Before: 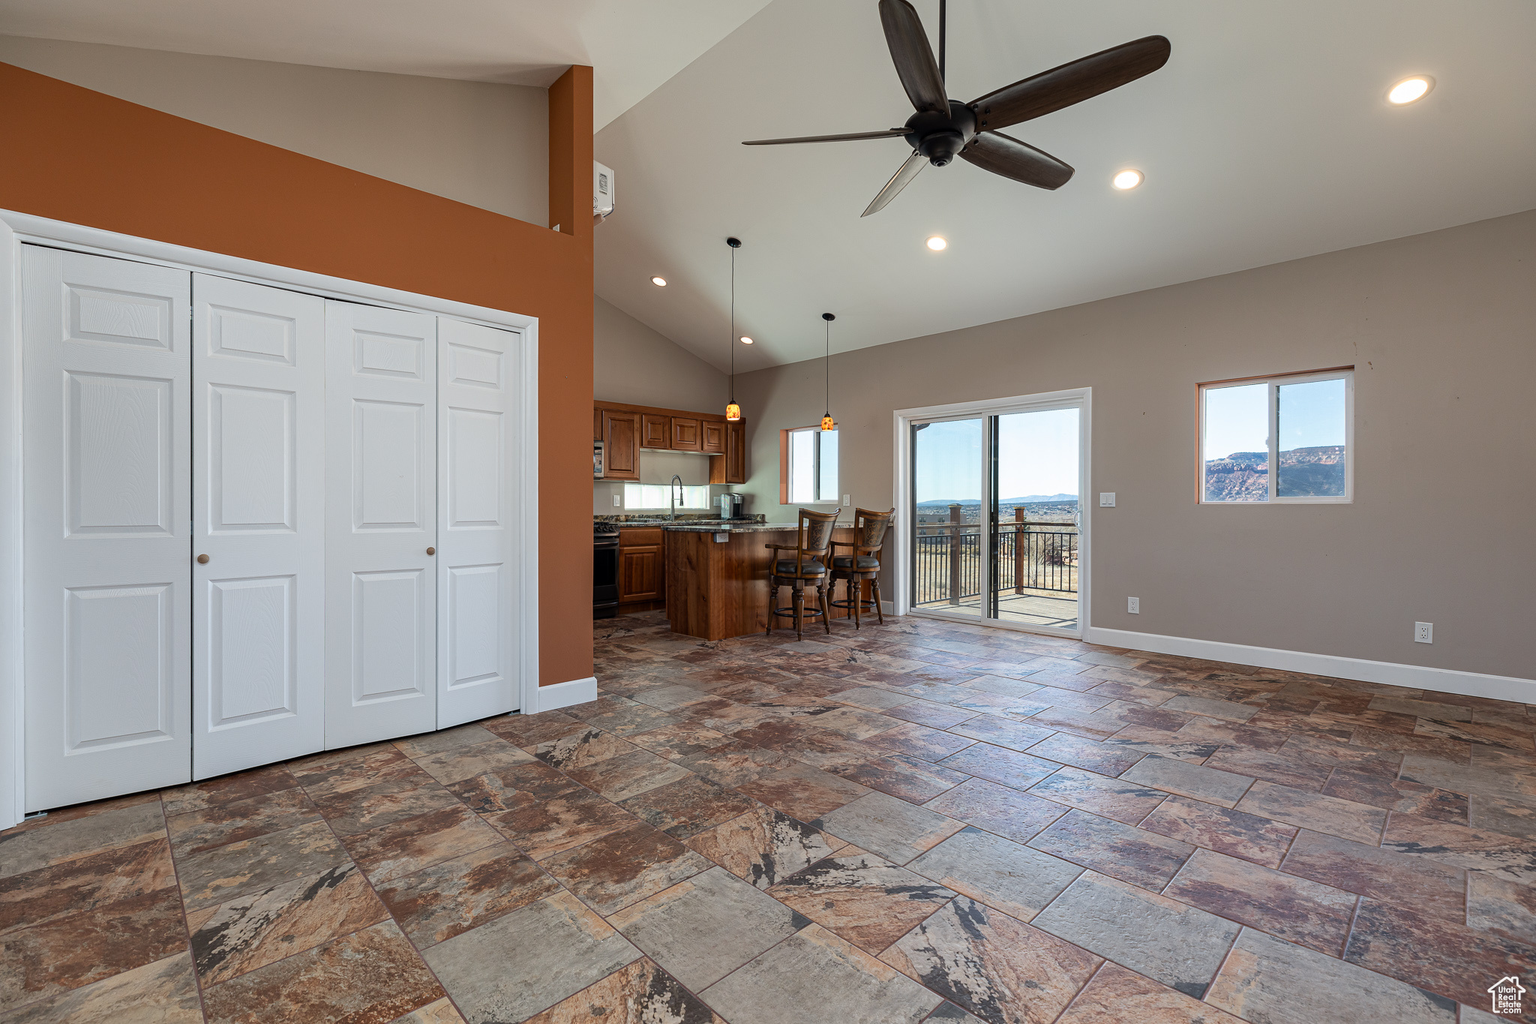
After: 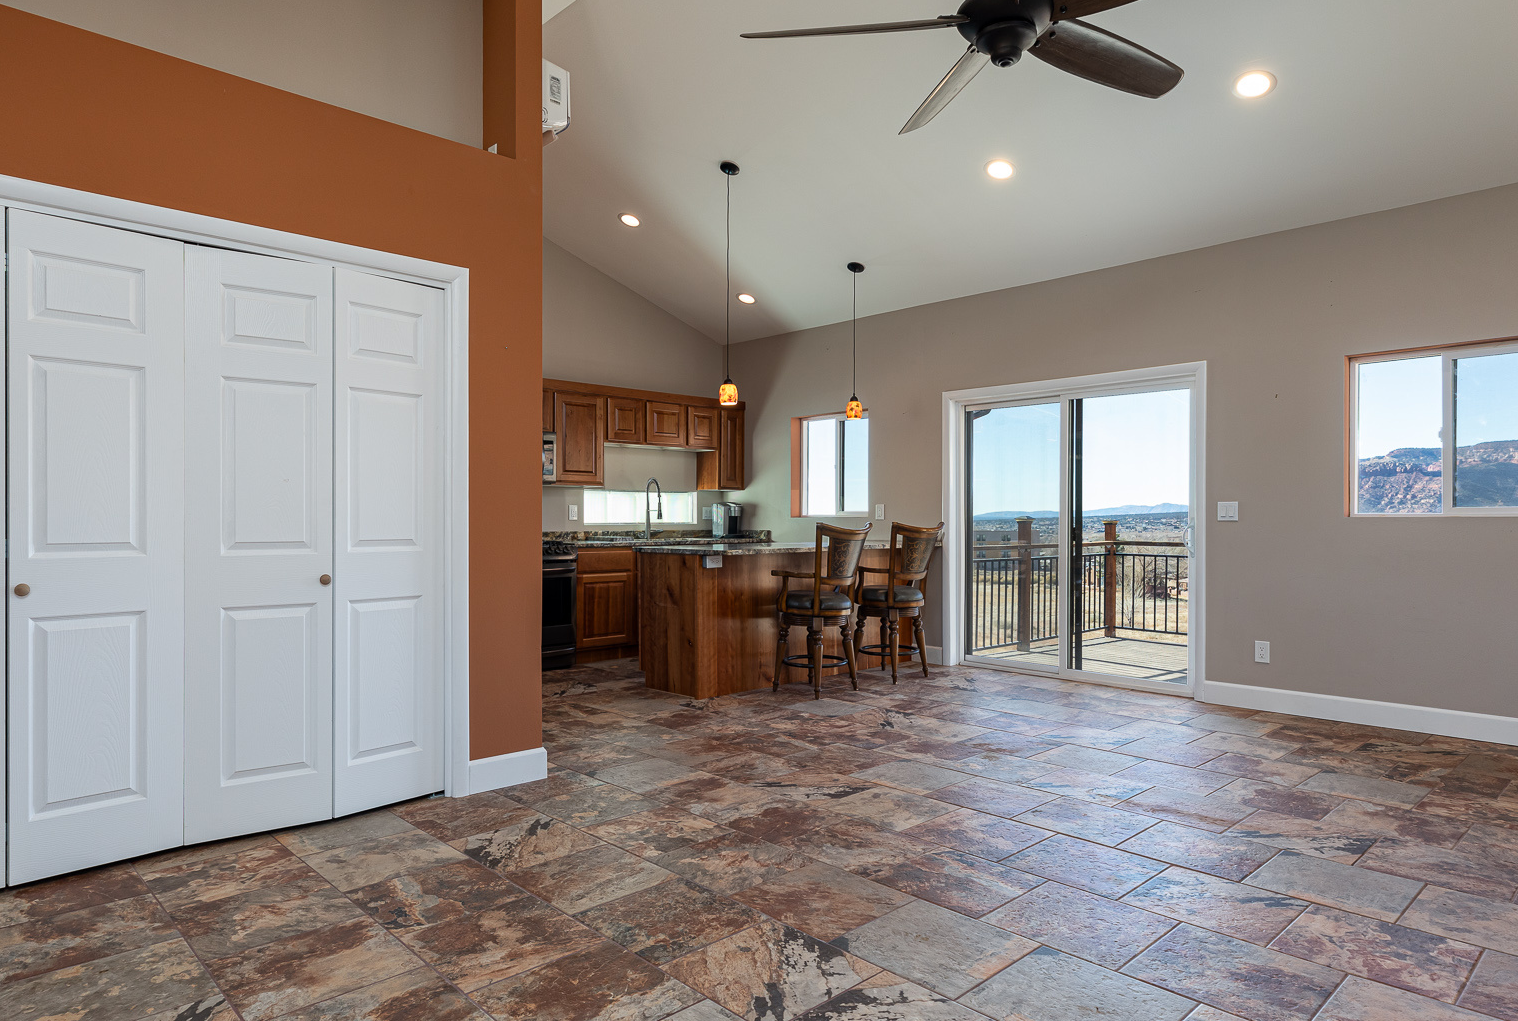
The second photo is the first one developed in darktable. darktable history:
crop and rotate: left 12.164%, top 11.42%, right 13.675%, bottom 13.715%
